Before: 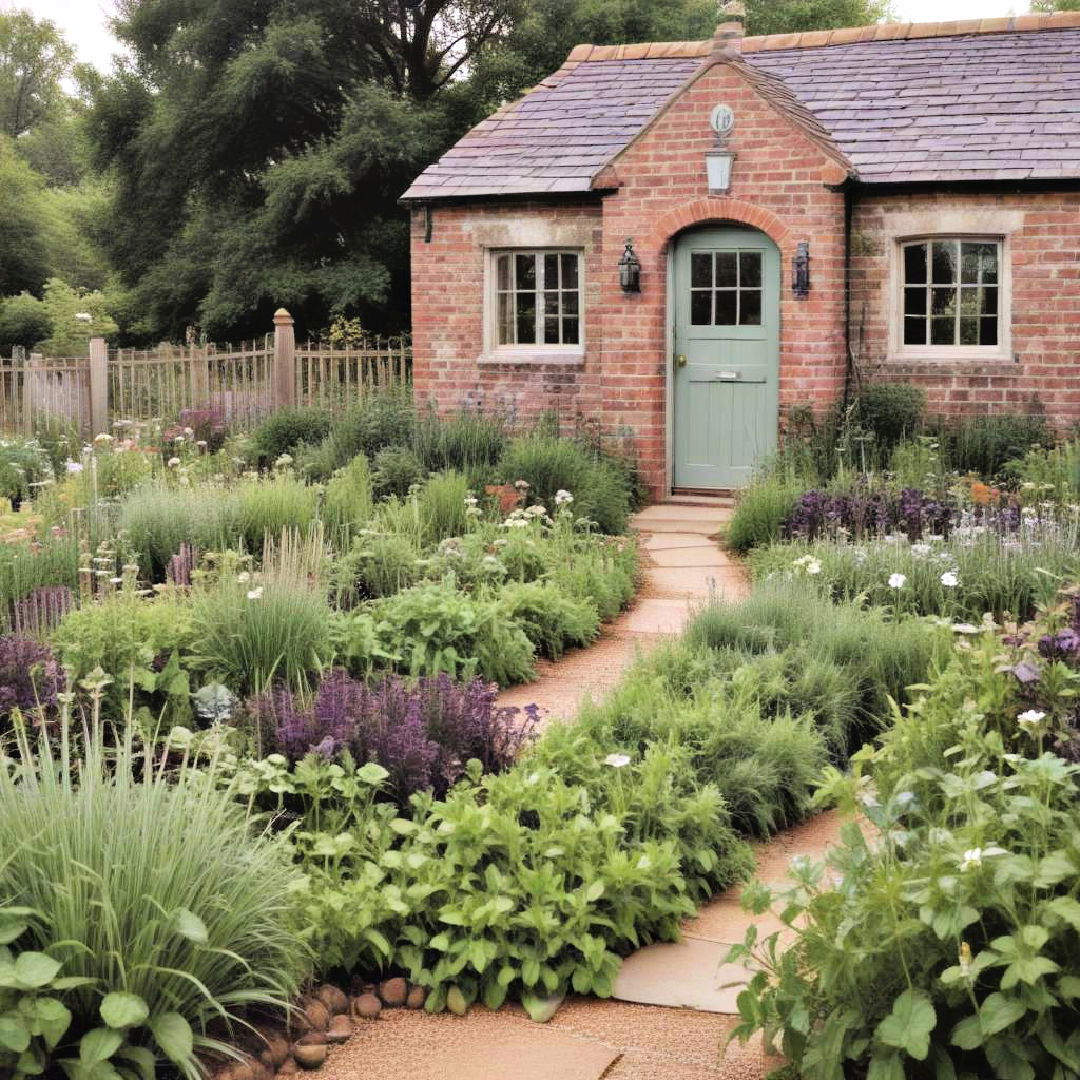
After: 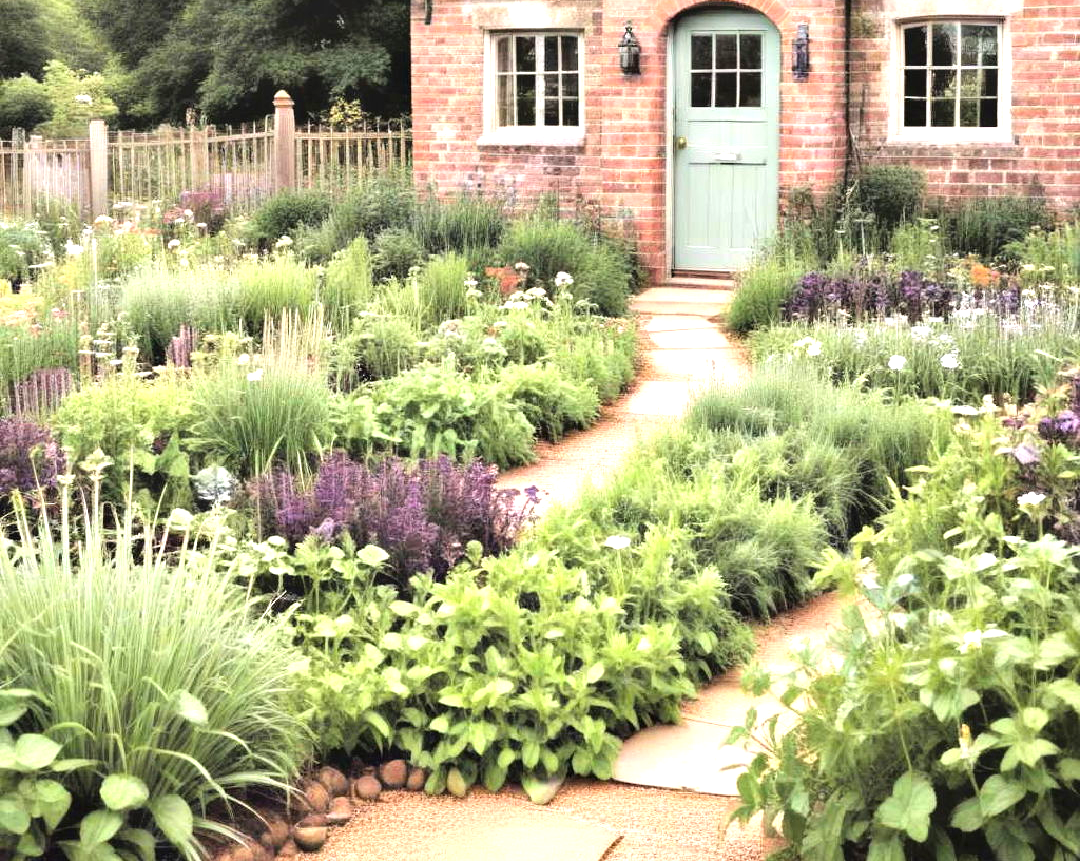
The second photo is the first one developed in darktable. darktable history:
exposure: black level correction 0, exposure 1.106 EV, compensate highlight preservation false
crop and rotate: top 20.261%
